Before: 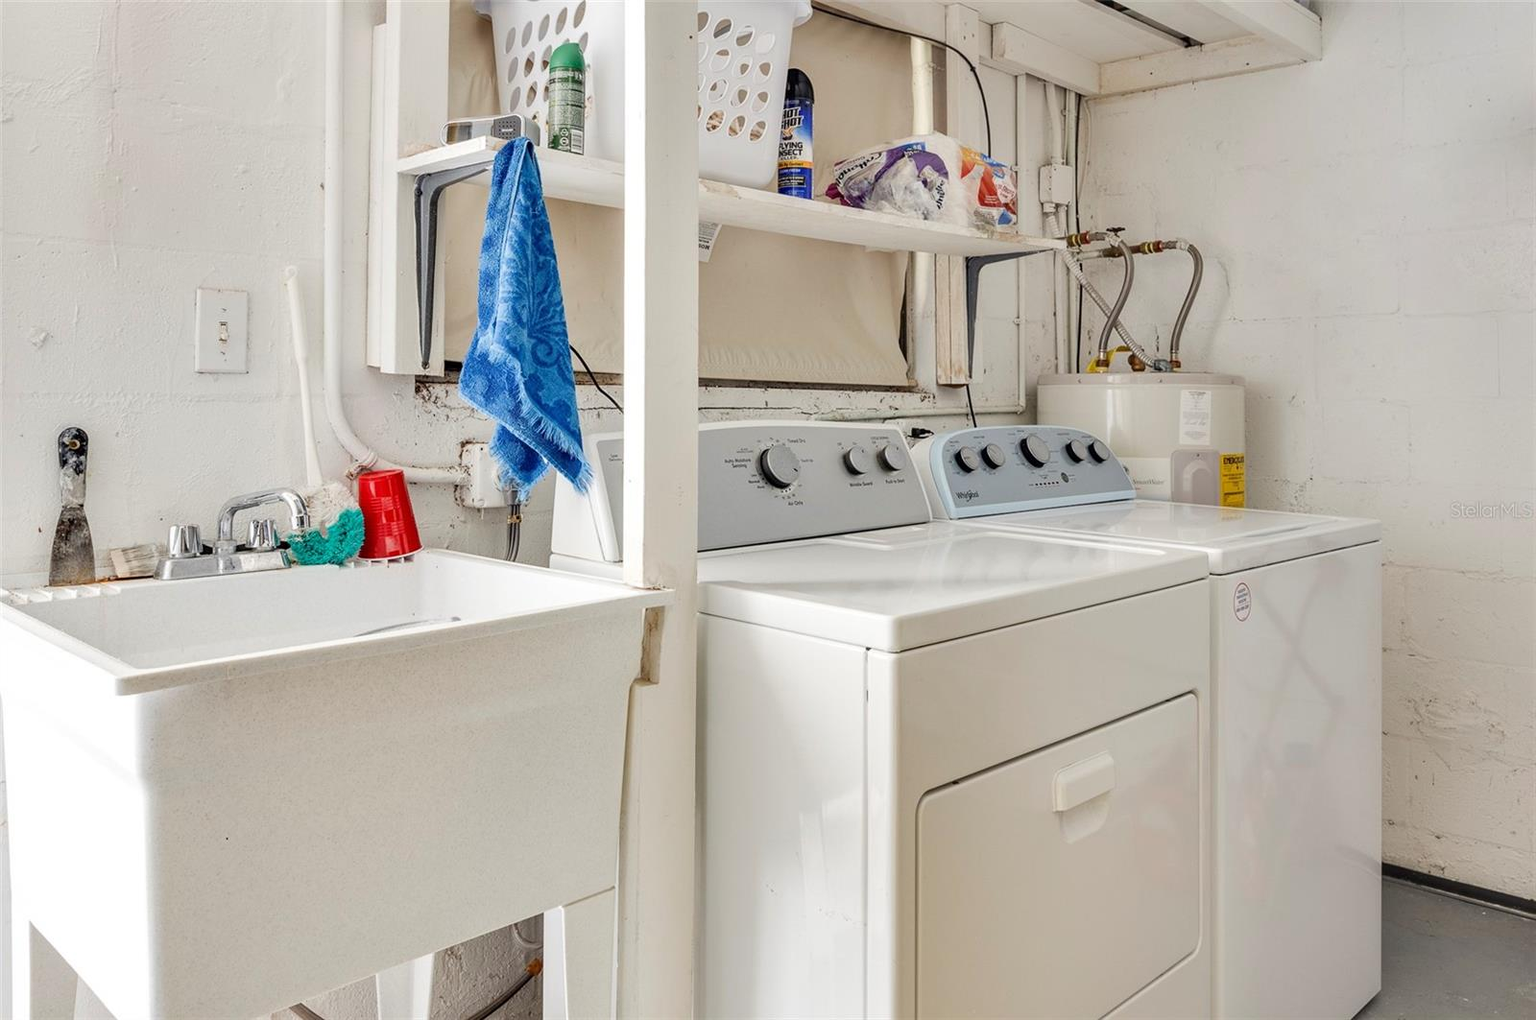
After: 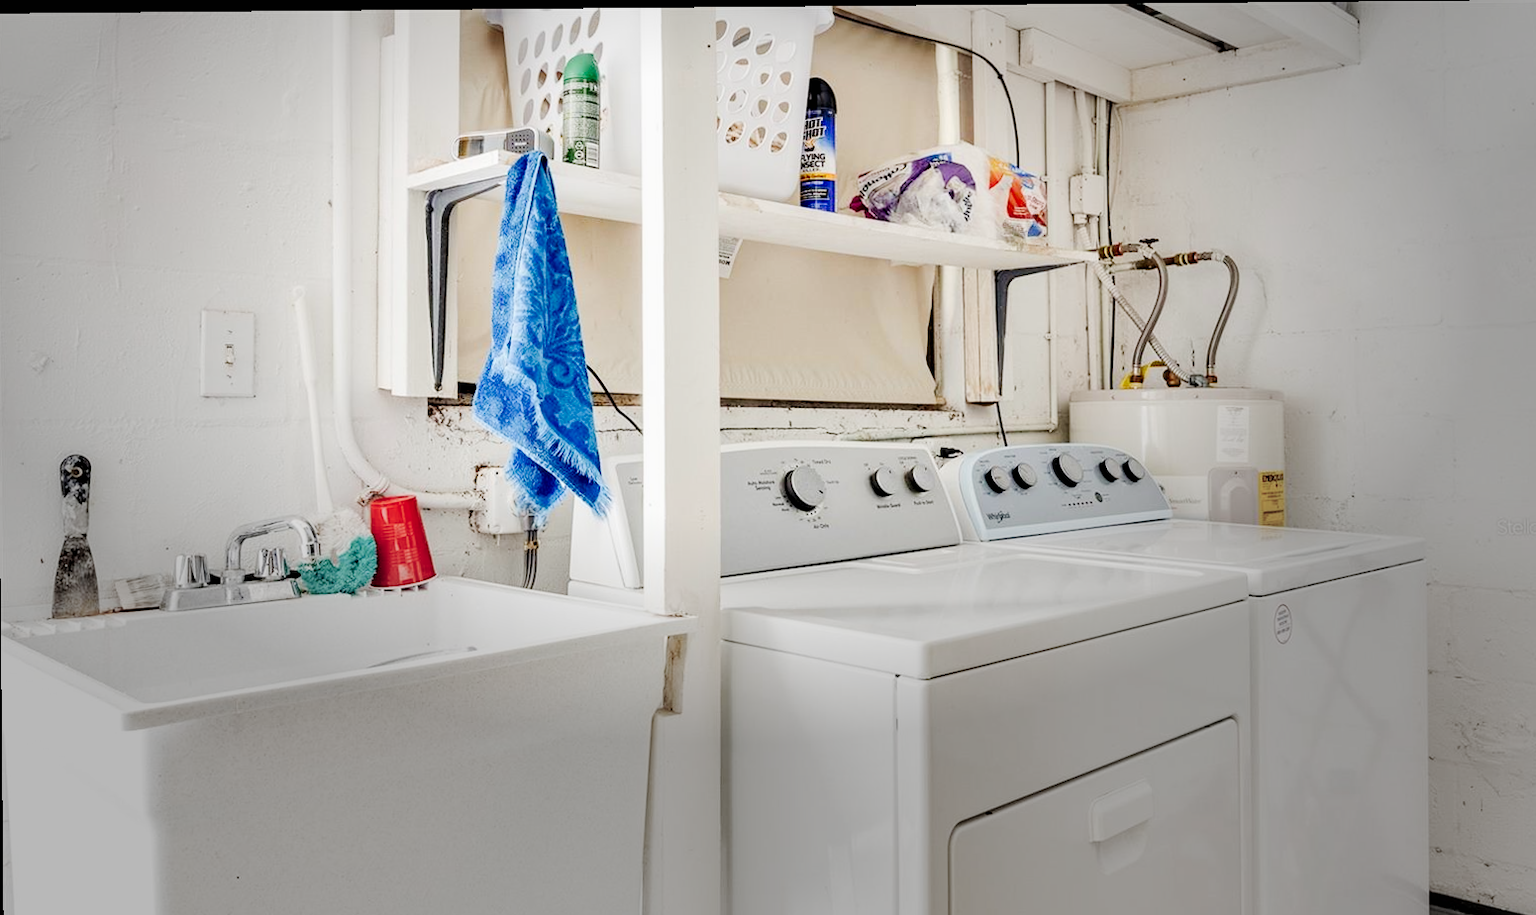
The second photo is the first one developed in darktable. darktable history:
crop and rotate: angle 0.512°, left 0.254%, right 3.358%, bottom 14.204%
vignetting: fall-off start 48.43%, center (-0.056, -0.359), automatic ratio true, width/height ratio 1.292
exposure: black level correction 0.007, exposure 0.156 EV, compensate highlight preservation false
tone curve: curves: ch0 [(0, 0.003) (0.113, 0.081) (0.207, 0.184) (0.515, 0.612) (0.712, 0.793) (0.984, 0.961)]; ch1 [(0, 0) (0.172, 0.123) (0.317, 0.272) (0.414, 0.382) (0.476, 0.479) (0.505, 0.498) (0.534, 0.534) (0.621, 0.65) (0.709, 0.764) (1, 1)]; ch2 [(0, 0) (0.411, 0.424) (0.505, 0.505) (0.521, 0.524) (0.537, 0.57) (0.65, 0.699) (1, 1)], preserve colors none
